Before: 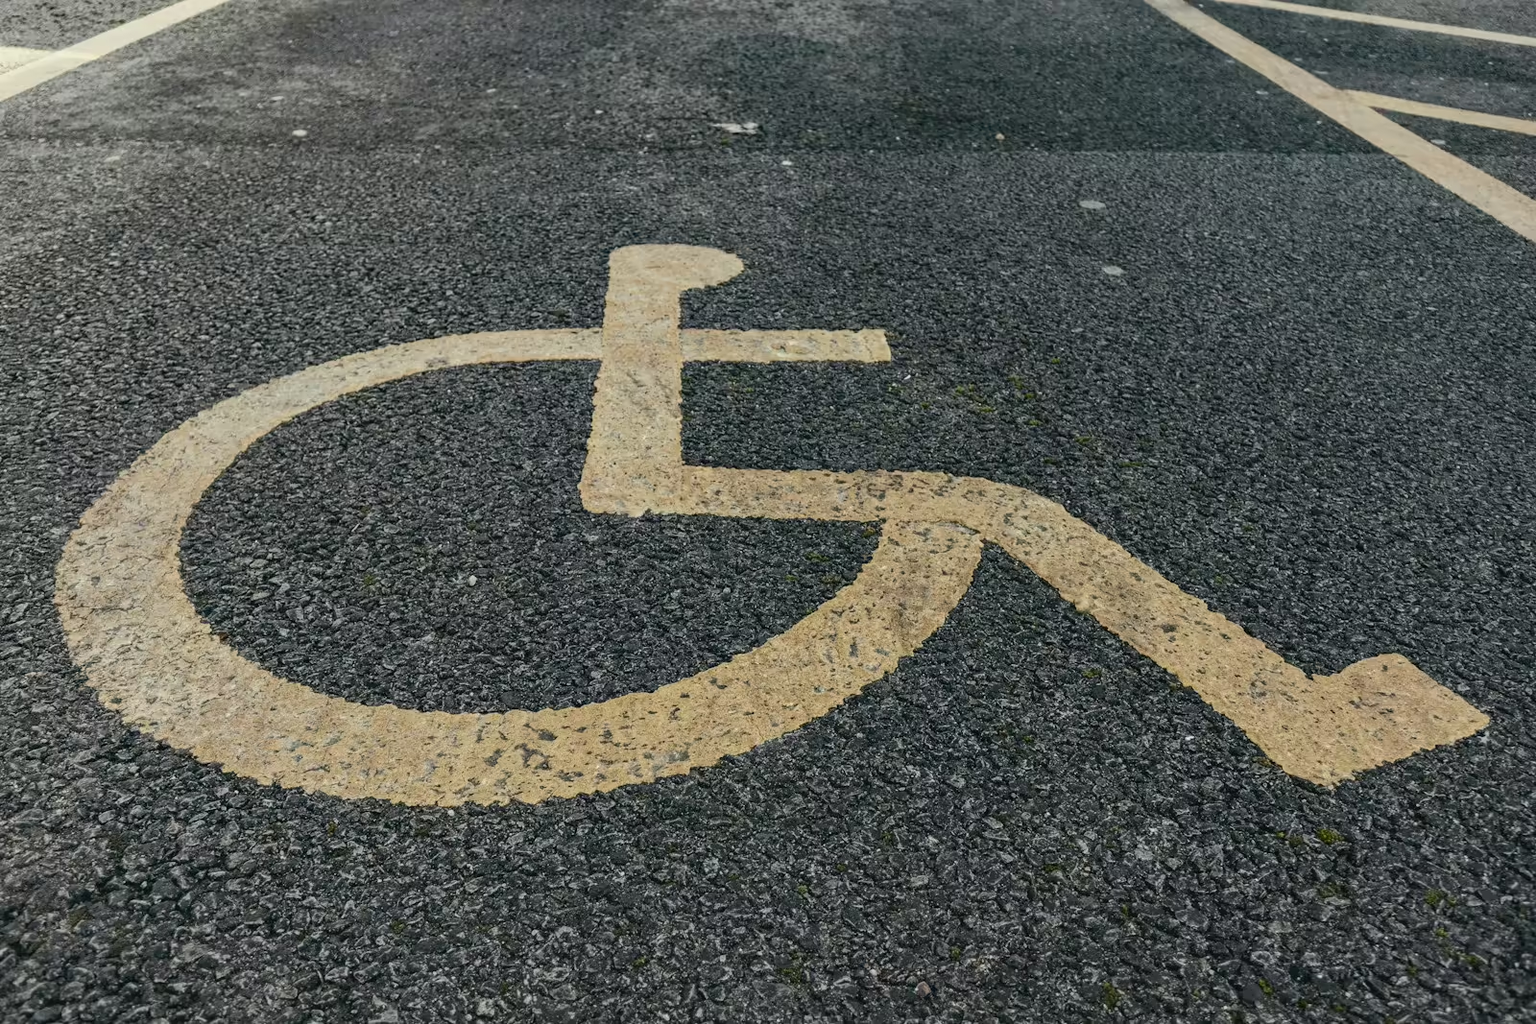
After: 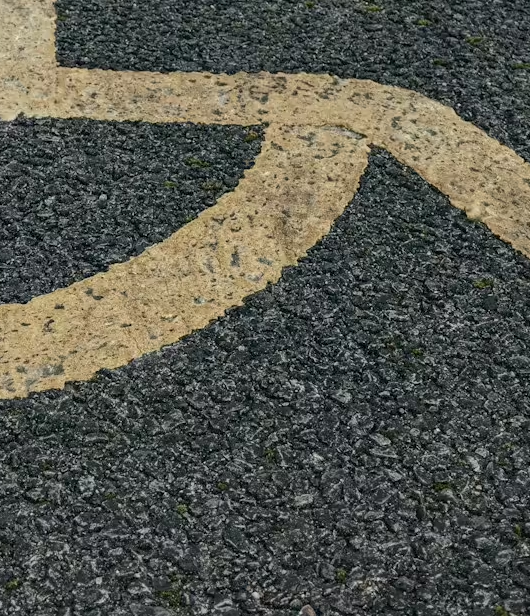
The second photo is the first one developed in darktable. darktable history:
crop: left 40.878%, top 39.176%, right 25.993%, bottom 3.081%
local contrast: highlights 100%, shadows 100%, detail 120%, midtone range 0.2
